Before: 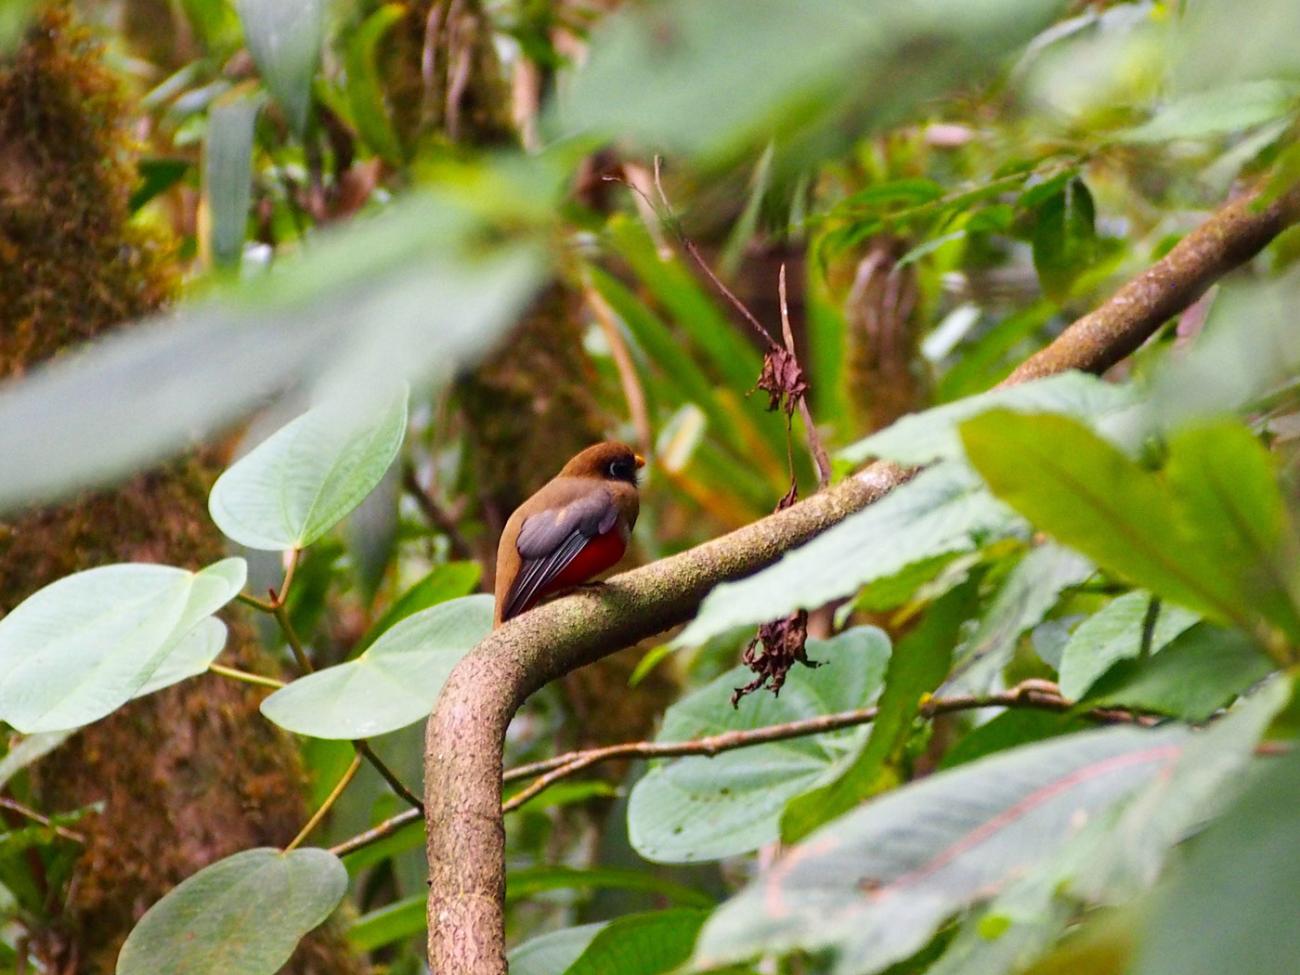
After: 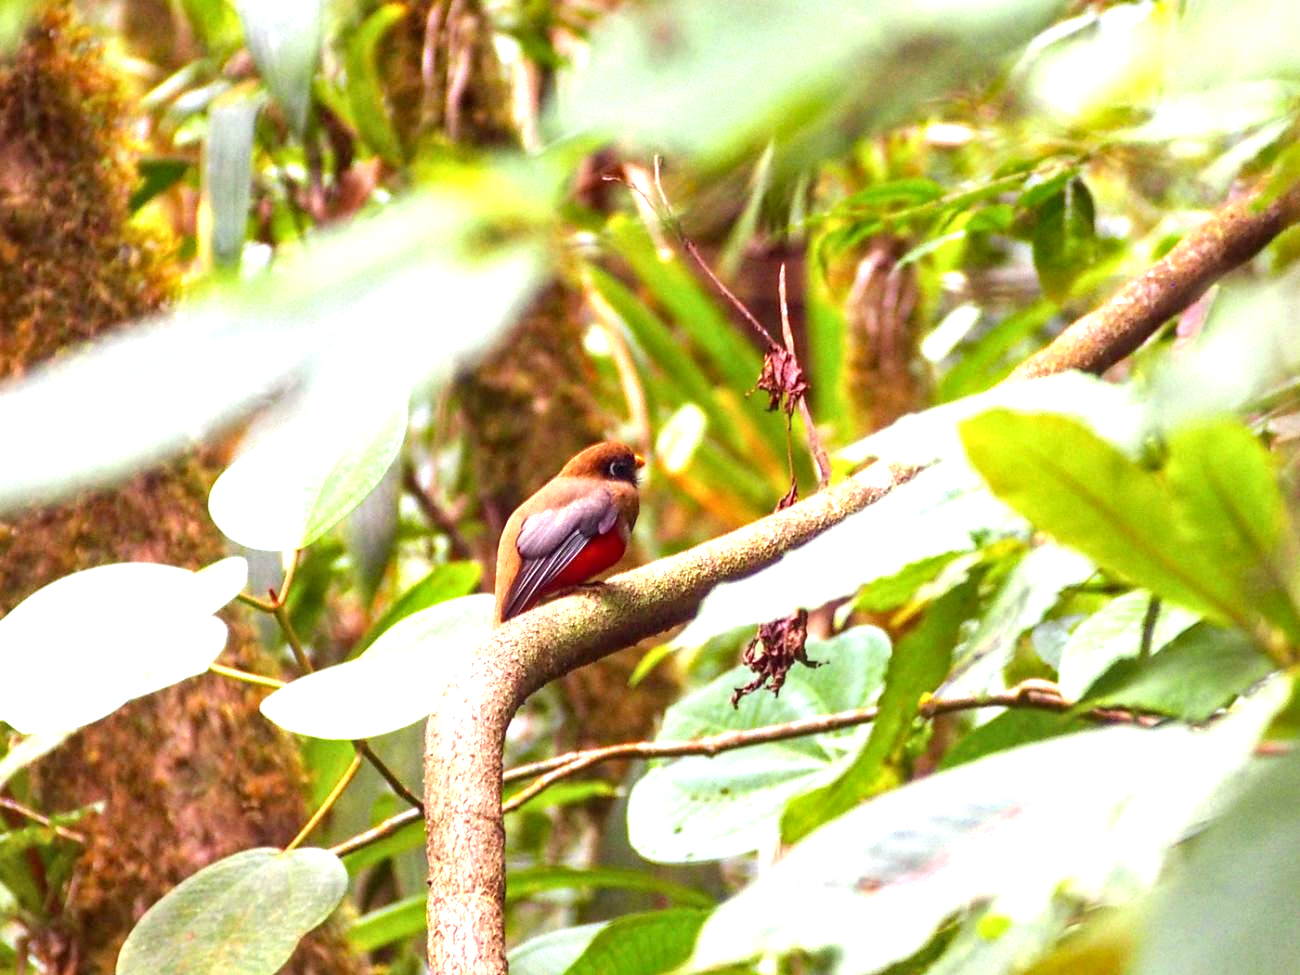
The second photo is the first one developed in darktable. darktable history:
local contrast: detail 130%
exposure: black level correction 0, exposure 1.2 EV, compensate highlight preservation false
rgb levels: mode RGB, independent channels, levels [[0, 0.474, 1], [0, 0.5, 1], [0, 0.5, 1]]
